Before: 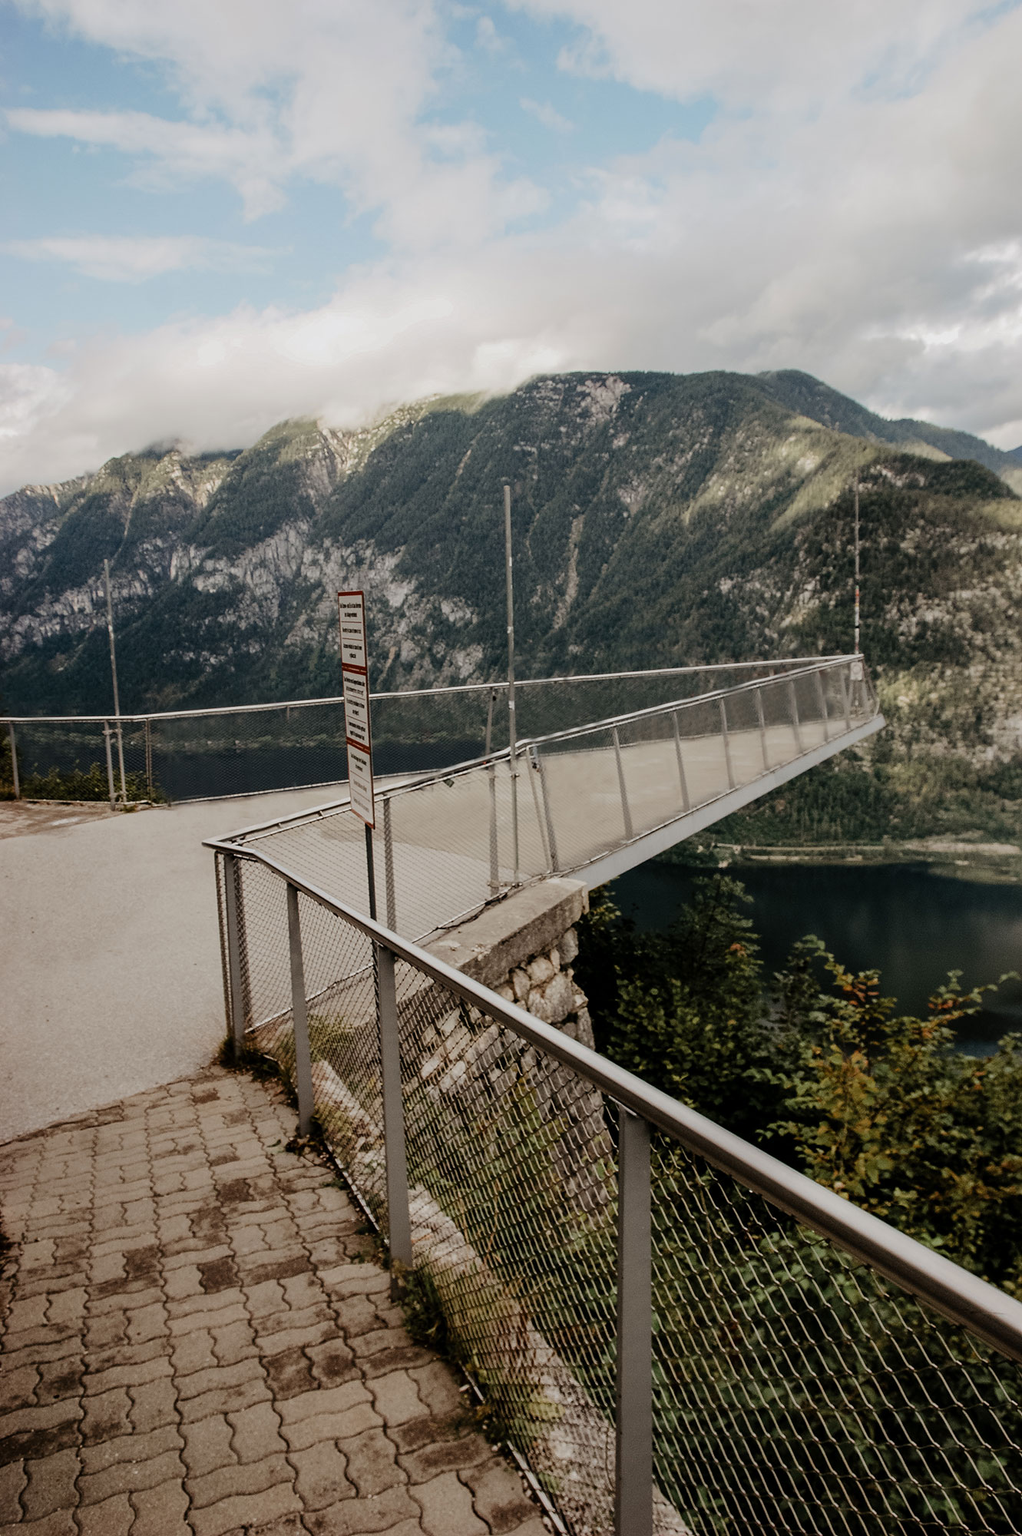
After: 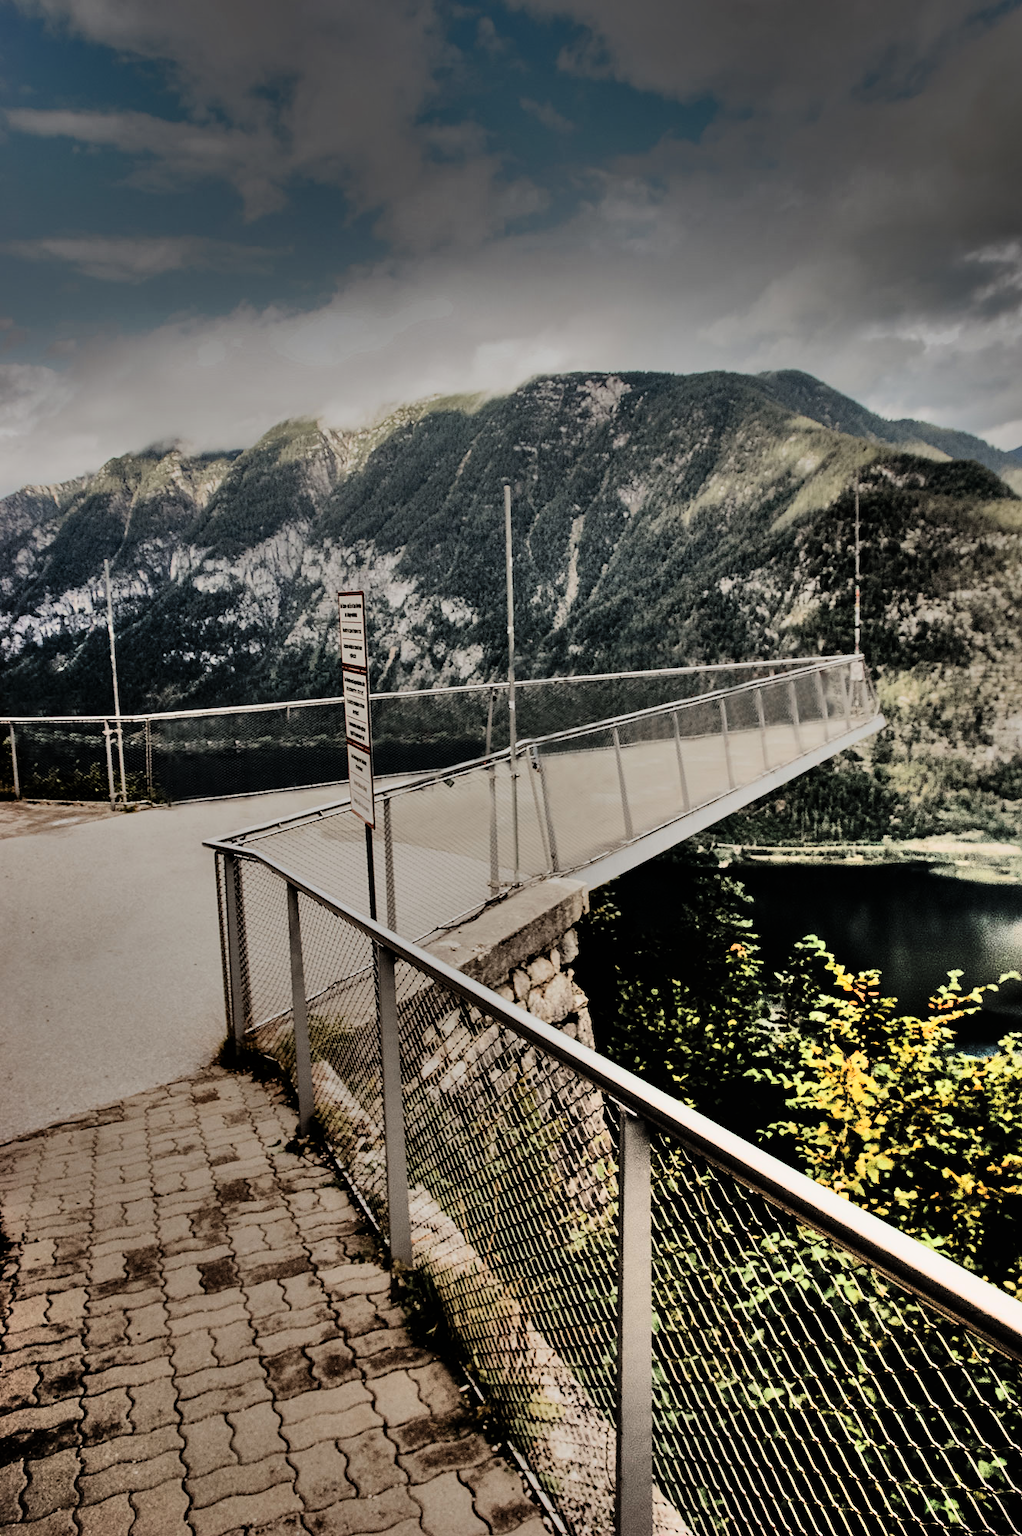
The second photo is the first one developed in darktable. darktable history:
shadows and highlights: radius 122.95, shadows 98.63, white point adjustment -3.16, highlights -99.53, soften with gaussian
filmic rgb: black relative exposure -7.5 EV, white relative exposure 4.99 EV, hardness 3.31, contrast 1.299
